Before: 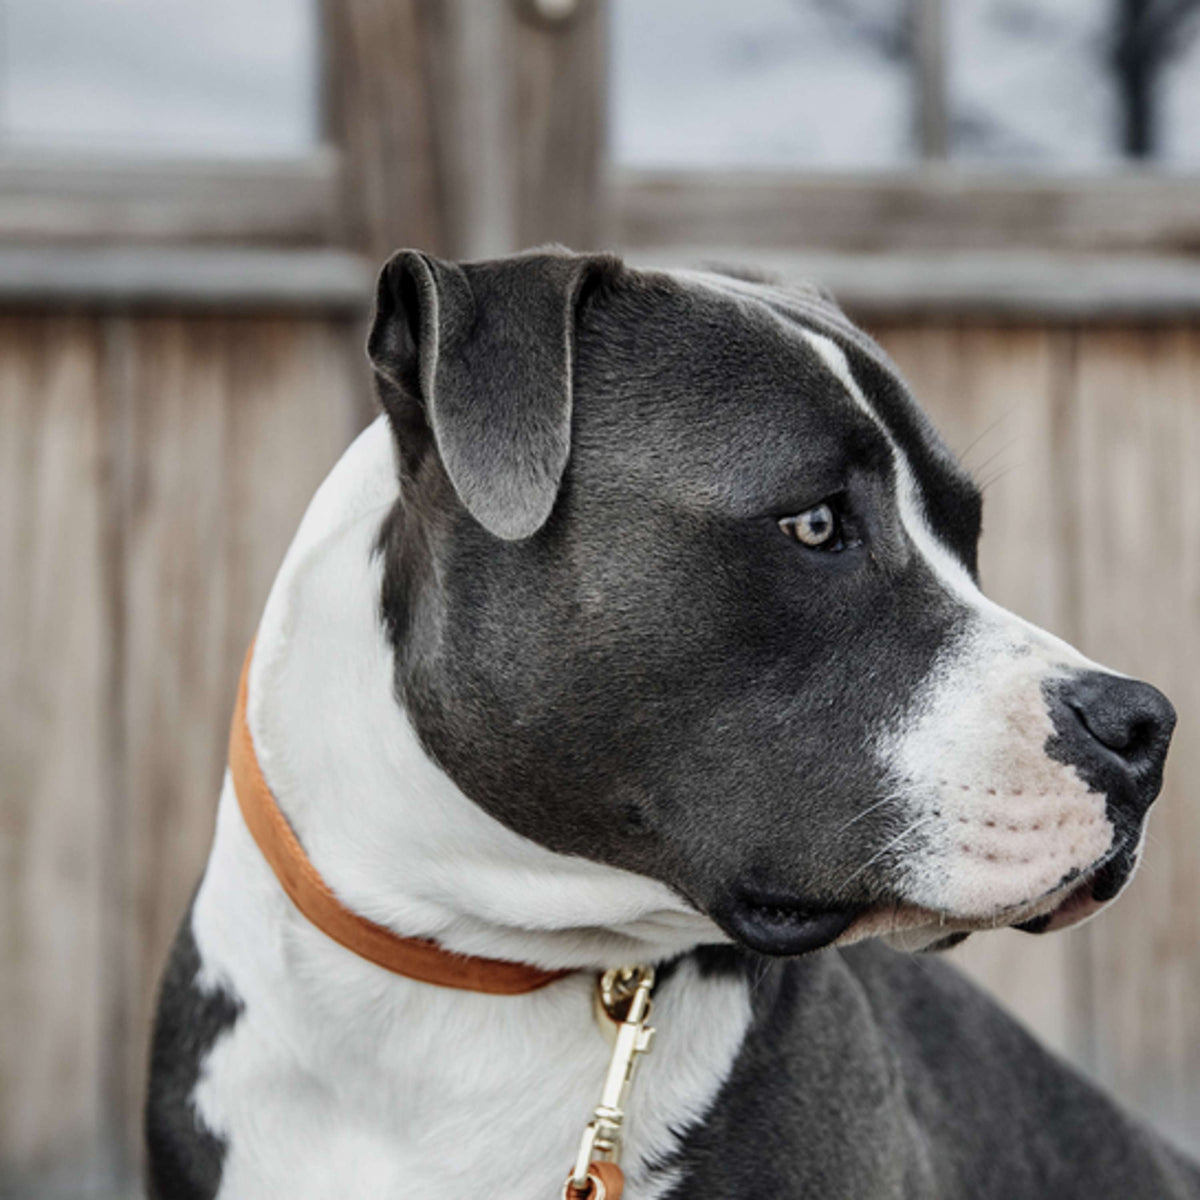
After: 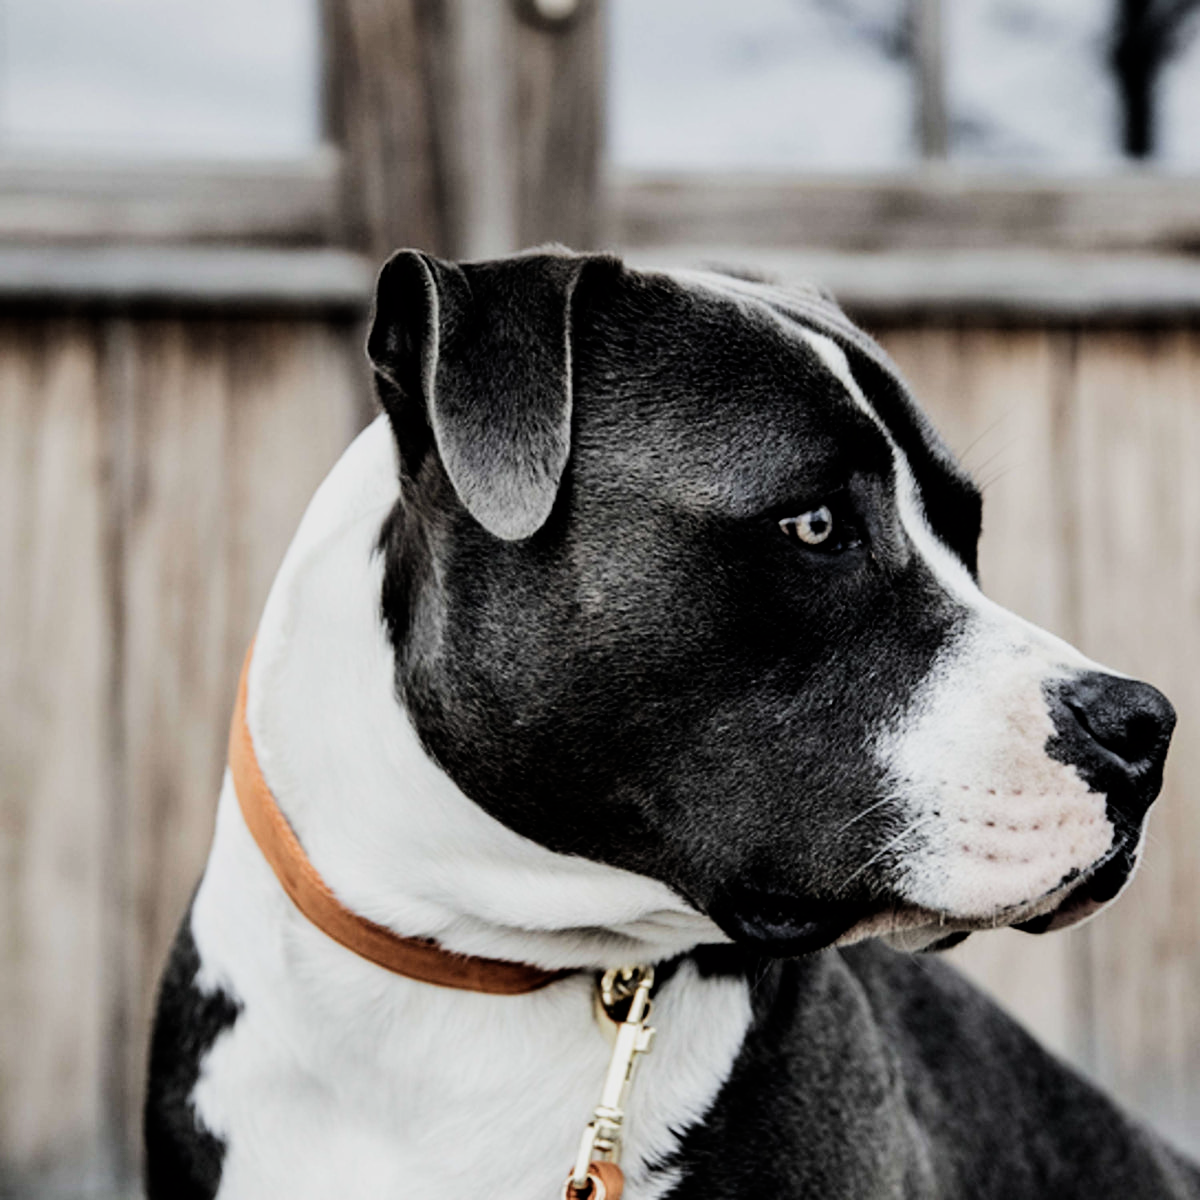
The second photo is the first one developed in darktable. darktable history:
filmic rgb: black relative exposure -5 EV, hardness 2.88, contrast 1.3, highlights saturation mix -30%
tone equalizer: -8 EV -0.417 EV, -7 EV -0.389 EV, -6 EV -0.333 EV, -5 EV -0.222 EV, -3 EV 0.222 EV, -2 EV 0.333 EV, -1 EV 0.389 EV, +0 EV 0.417 EV, edges refinement/feathering 500, mask exposure compensation -1.57 EV, preserve details no
